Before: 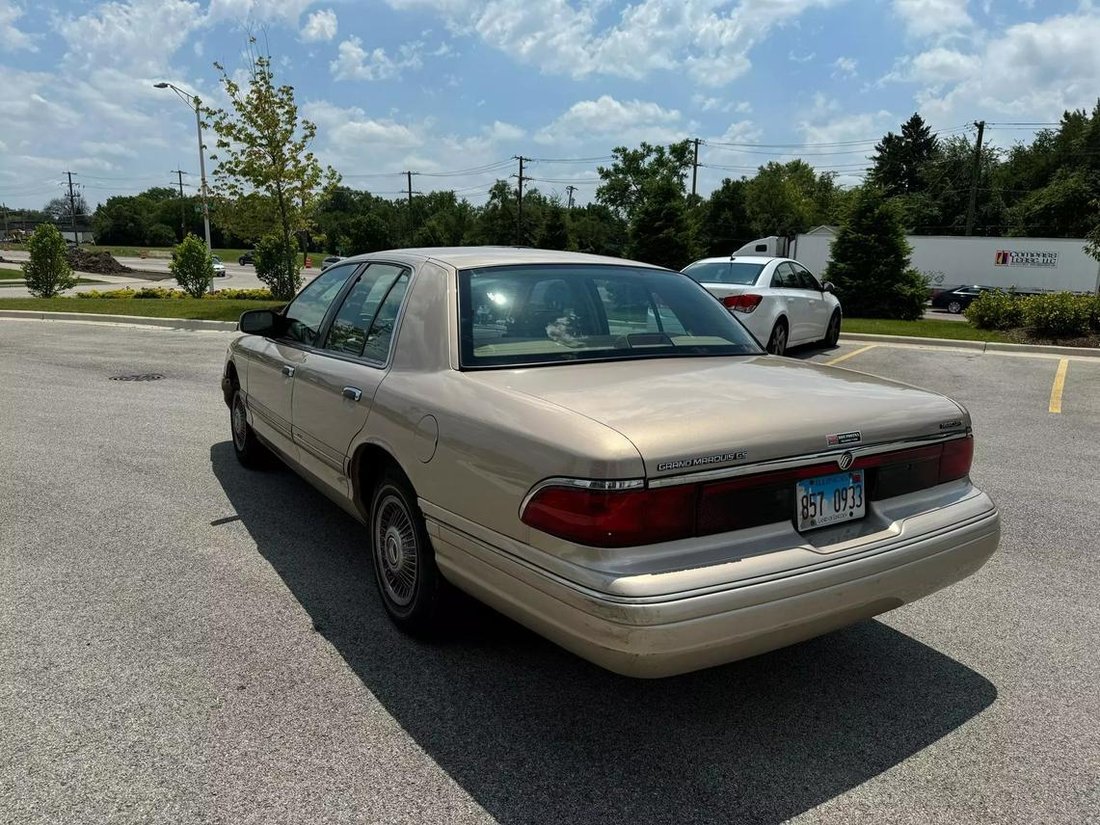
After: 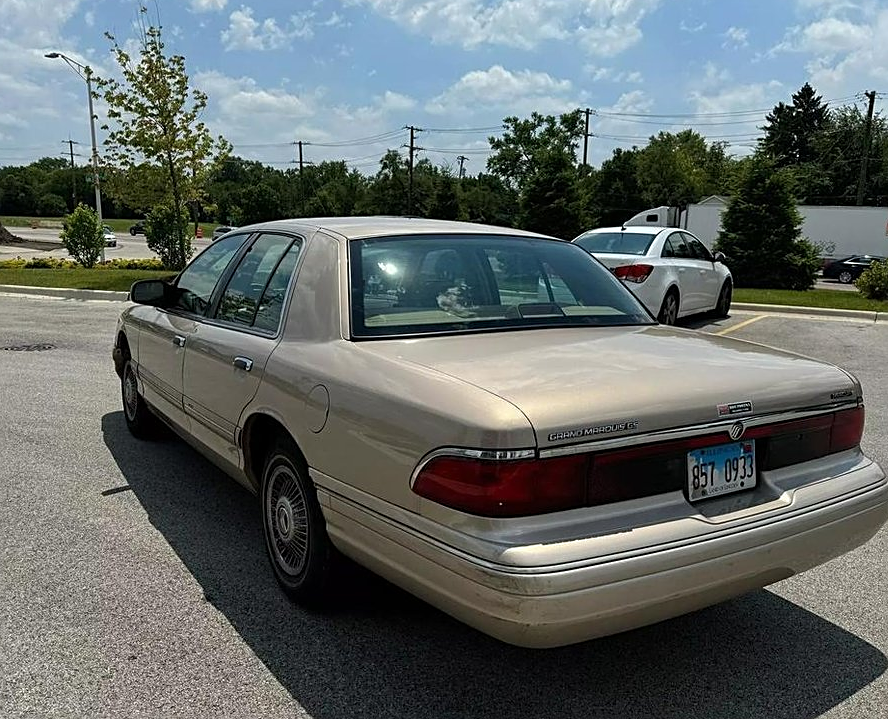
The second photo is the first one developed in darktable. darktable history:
crop: left 9.941%, top 3.657%, right 9.292%, bottom 9.174%
sharpen: on, module defaults
